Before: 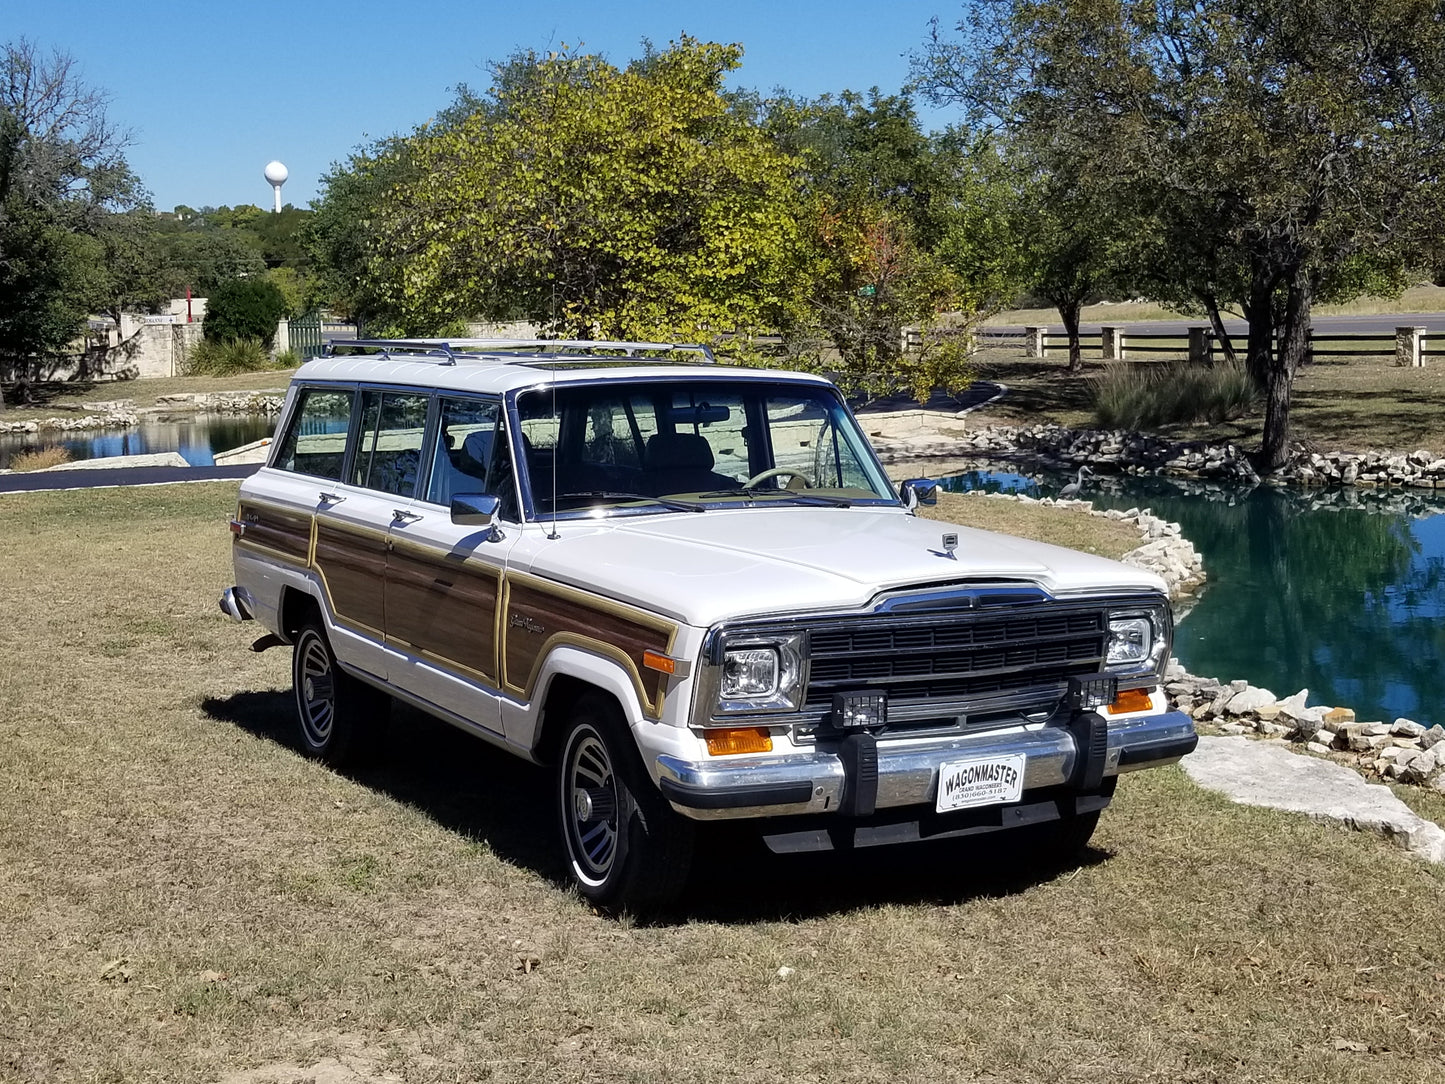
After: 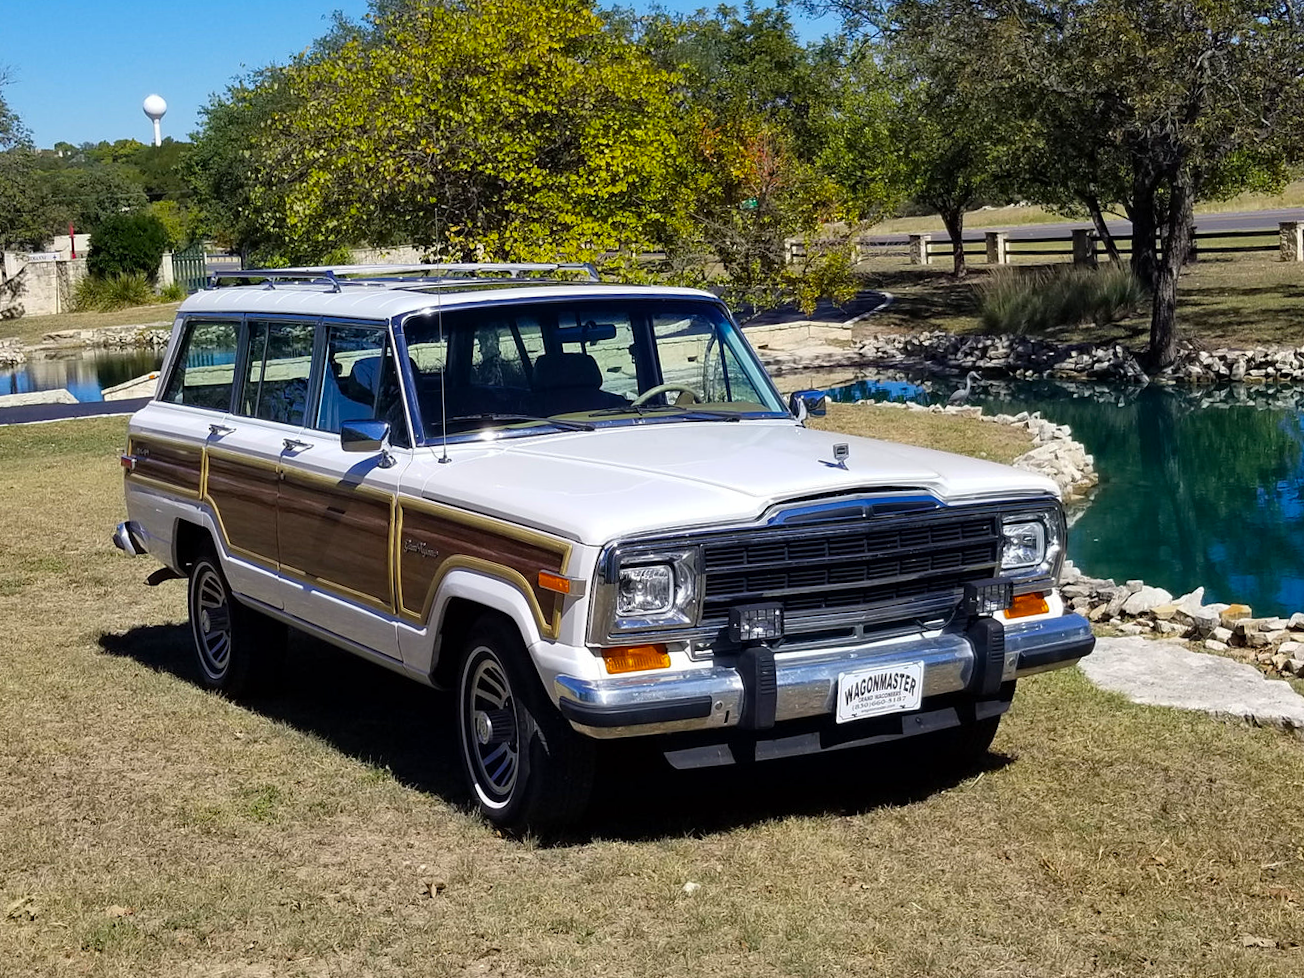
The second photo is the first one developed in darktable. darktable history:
crop and rotate: angle 1.96°, left 5.673%, top 5.673%
color balance rgb: perceptual saturation grading › global saturation 20%, global vibrance 20%
vibrance: on, module defaults
